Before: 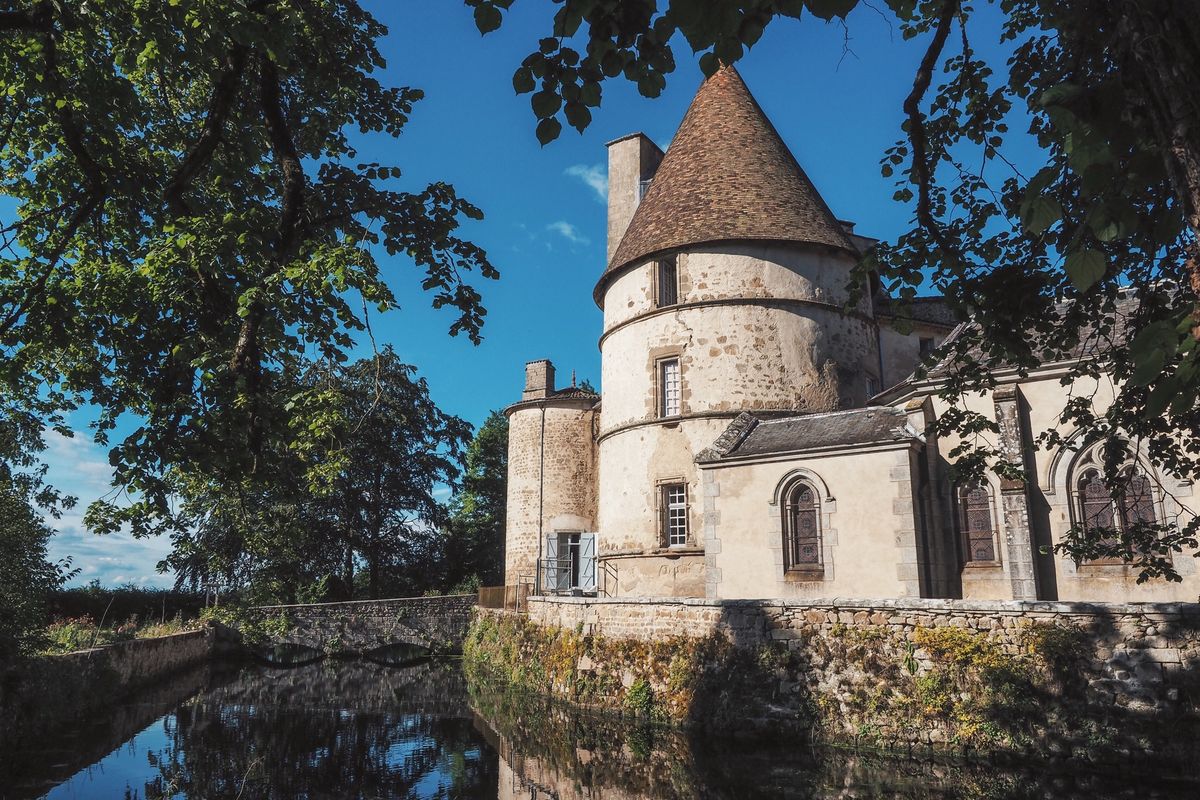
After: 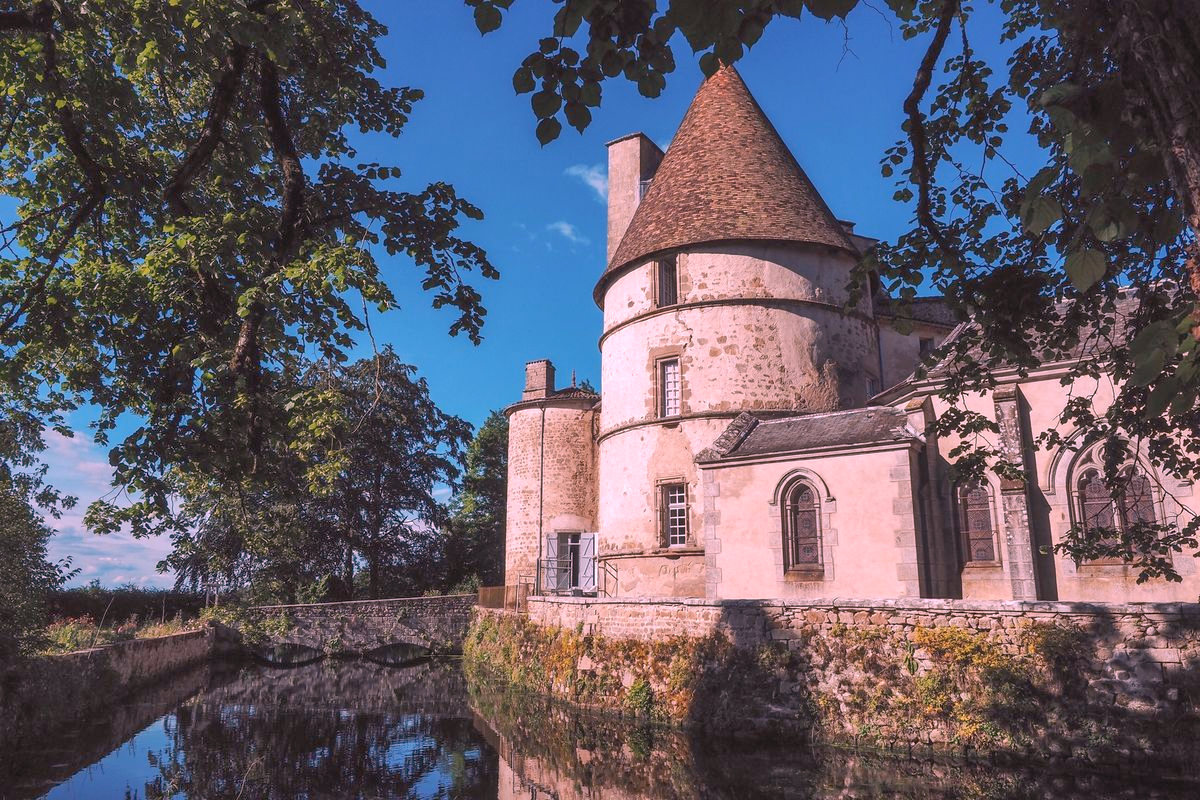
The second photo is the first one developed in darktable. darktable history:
shadows and highlights: on, module defaults
white balance: red 1.188, blue 1.11
